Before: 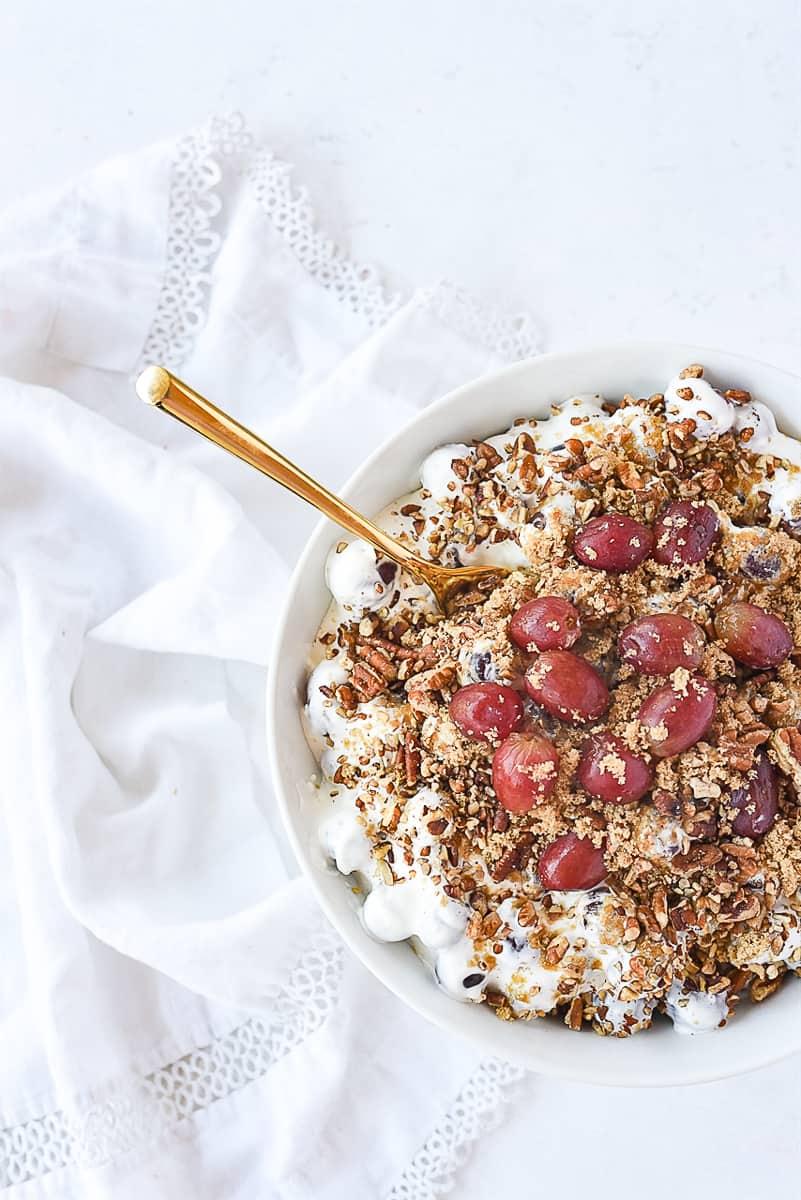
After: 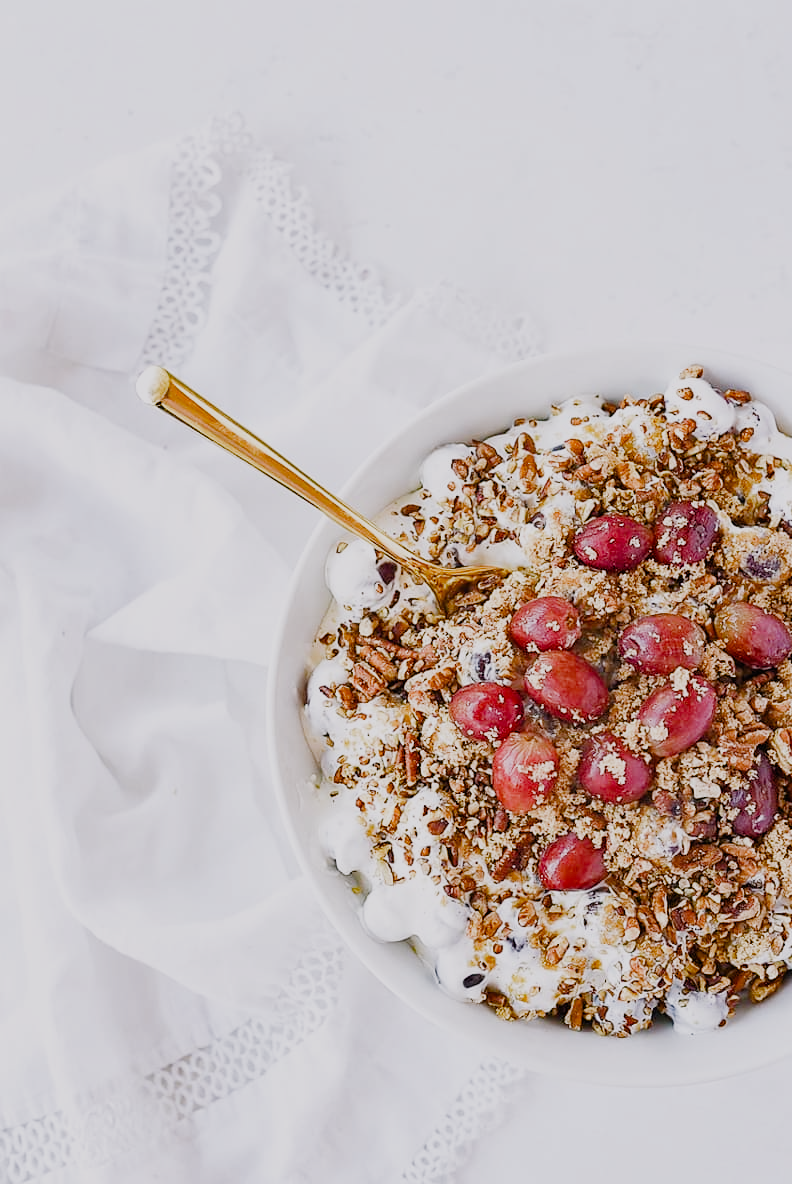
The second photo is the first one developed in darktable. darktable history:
crop: top 0.044%, bottom 0.125%
filmic rgb: black relative exposure -7.65 EV, white relative exposure 4.56 EV, hardness 3.61, add noise in highlights 0.001, preserve chrominance no, color science v3 (2019), use custom middle-gray values true, contrast in highlights soft
color balance rgb: highlights gain › chroma 2.049%, highlights gain › hue 289.01°, perceptual saturation grading › global saturation 20%, perceptual saturation grading › highlights -25.323%, perceptual saturation grading › shadows 26.157%, perceptual brilliance grading › highlights 8.3%, perceptual brilliance grading › mid-tones 2.943%, perceptual brilliance grading › shadows 1.396%, global vibrance -17.329%, contrast -6.651%
